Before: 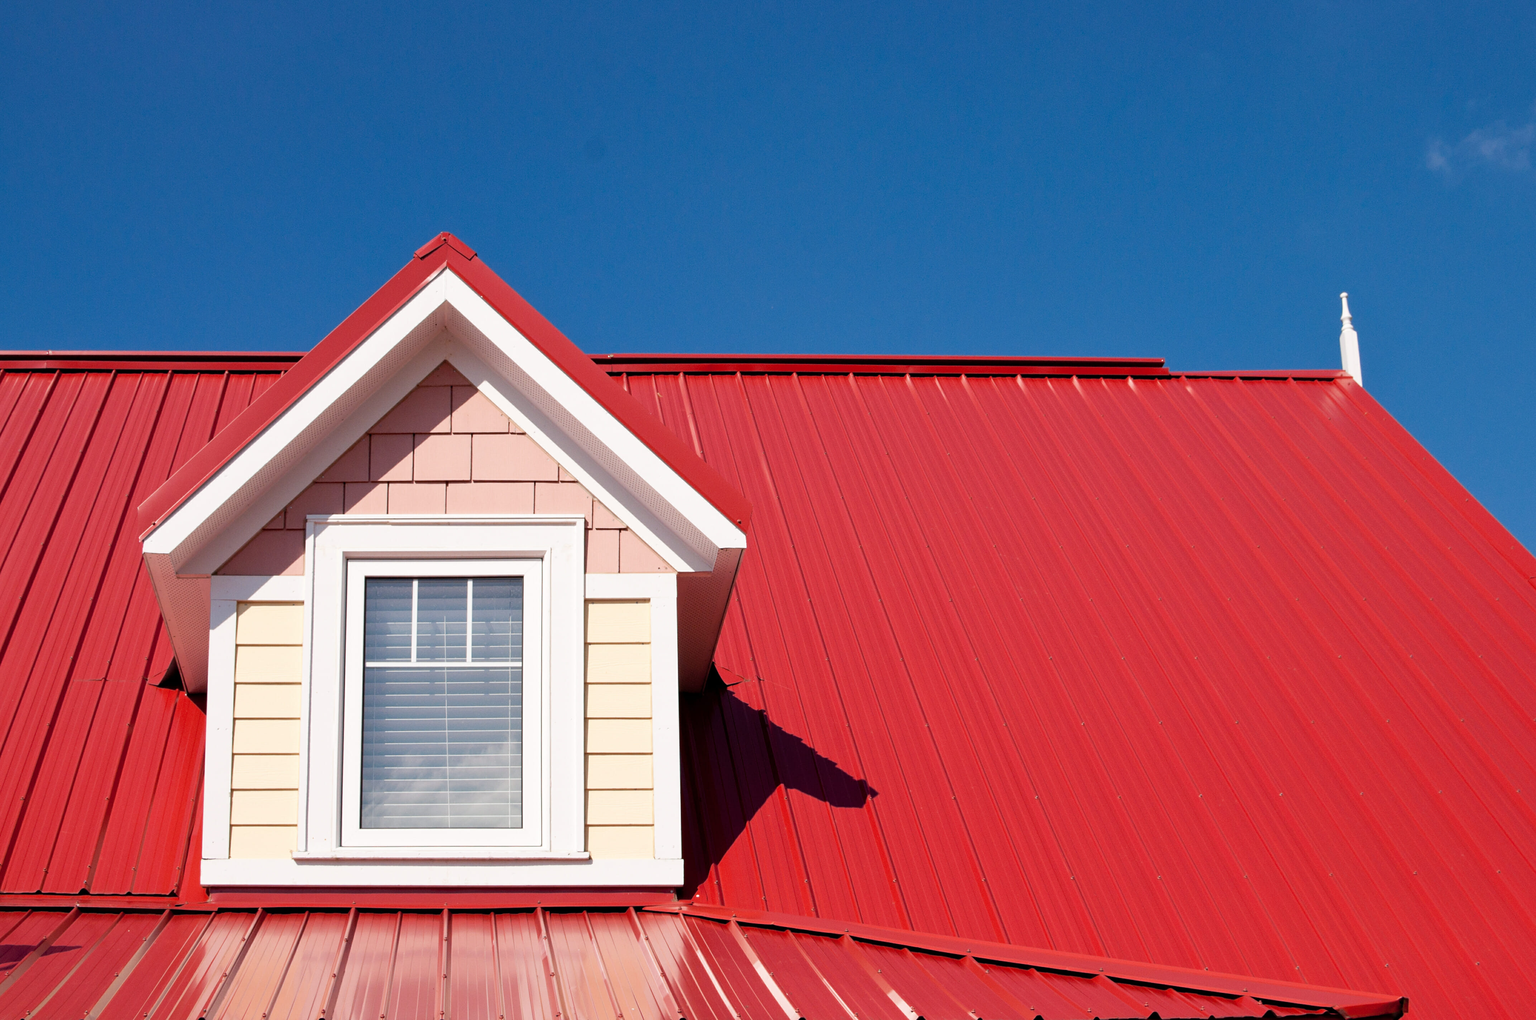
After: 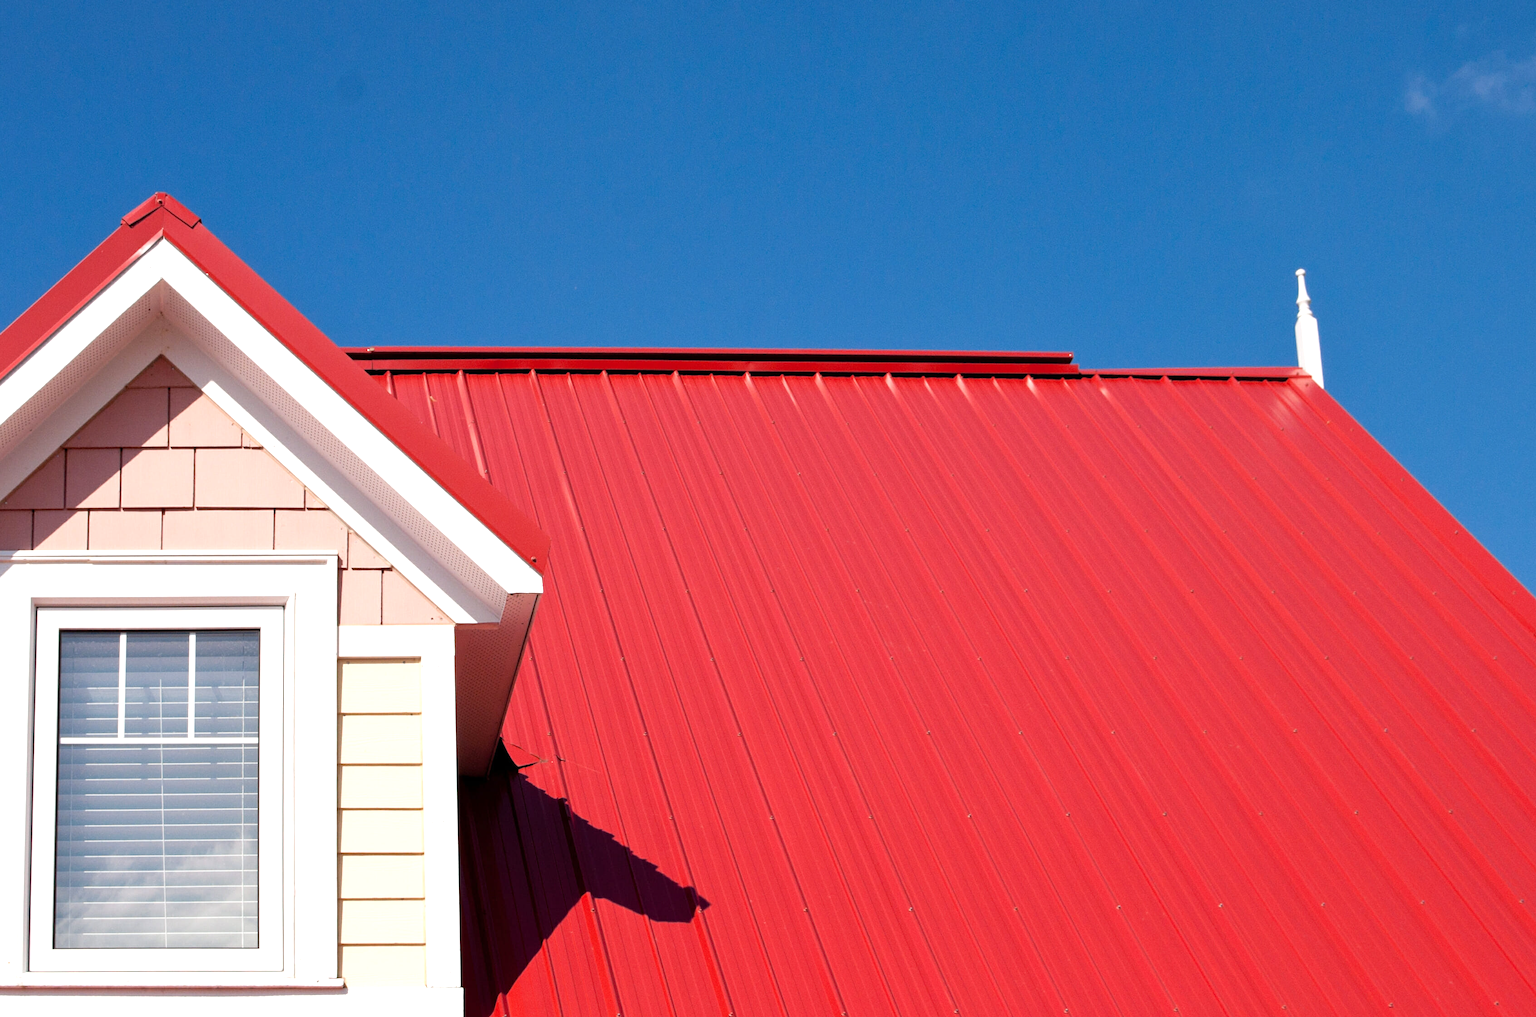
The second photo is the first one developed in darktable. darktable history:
crop and rotate: left 20.74%, top 7.912%, right 0.375%, bottom 13.378%
exposure: exposure 0.367 EV, compensate highlight preservation false
